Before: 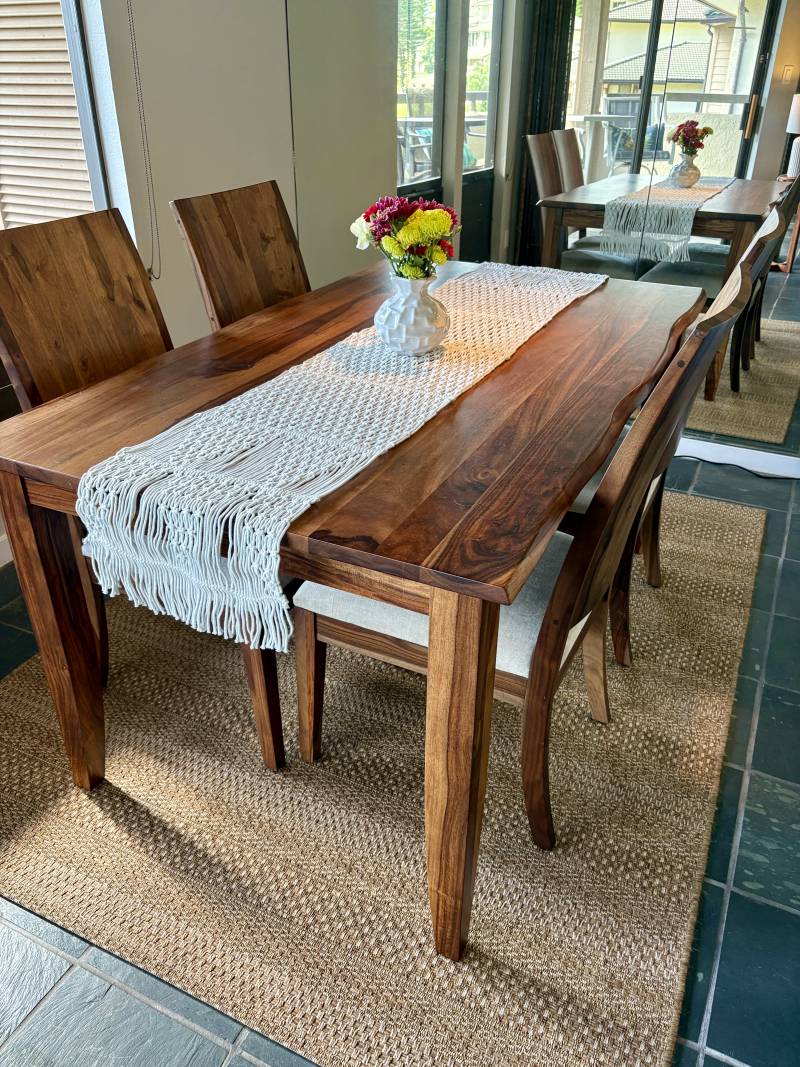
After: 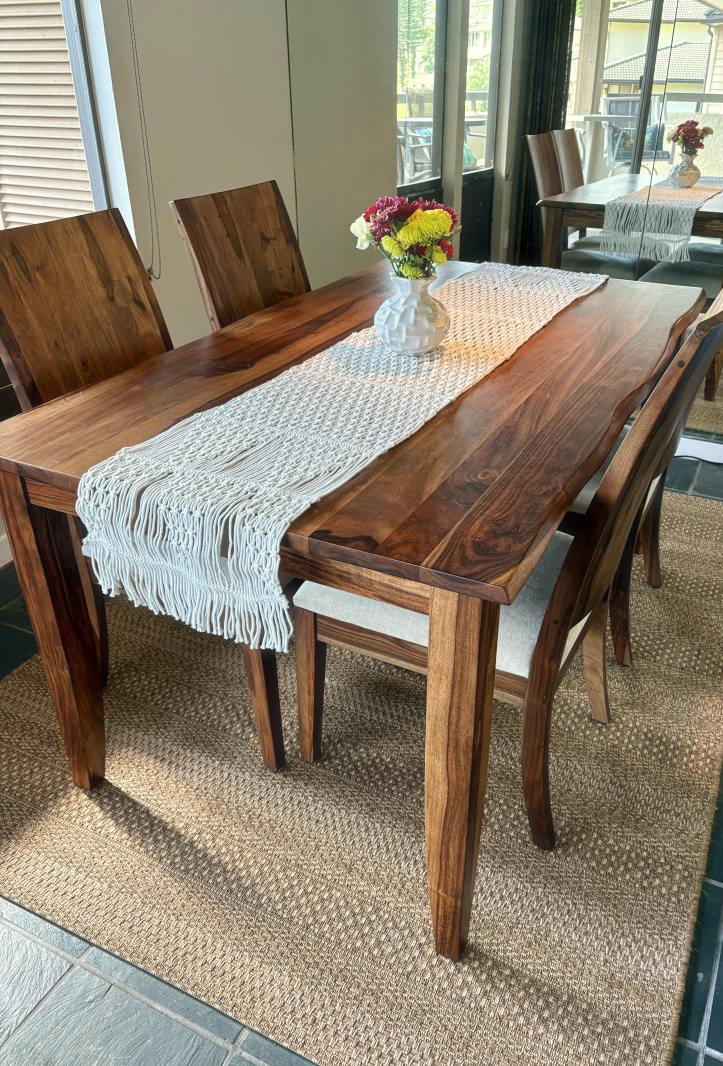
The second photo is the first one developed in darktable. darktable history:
crop: right 9.509%, bottom 0.031%
white balance: red 1.009, blue 0.985
haze removal: strength -0.1, adaptive false
